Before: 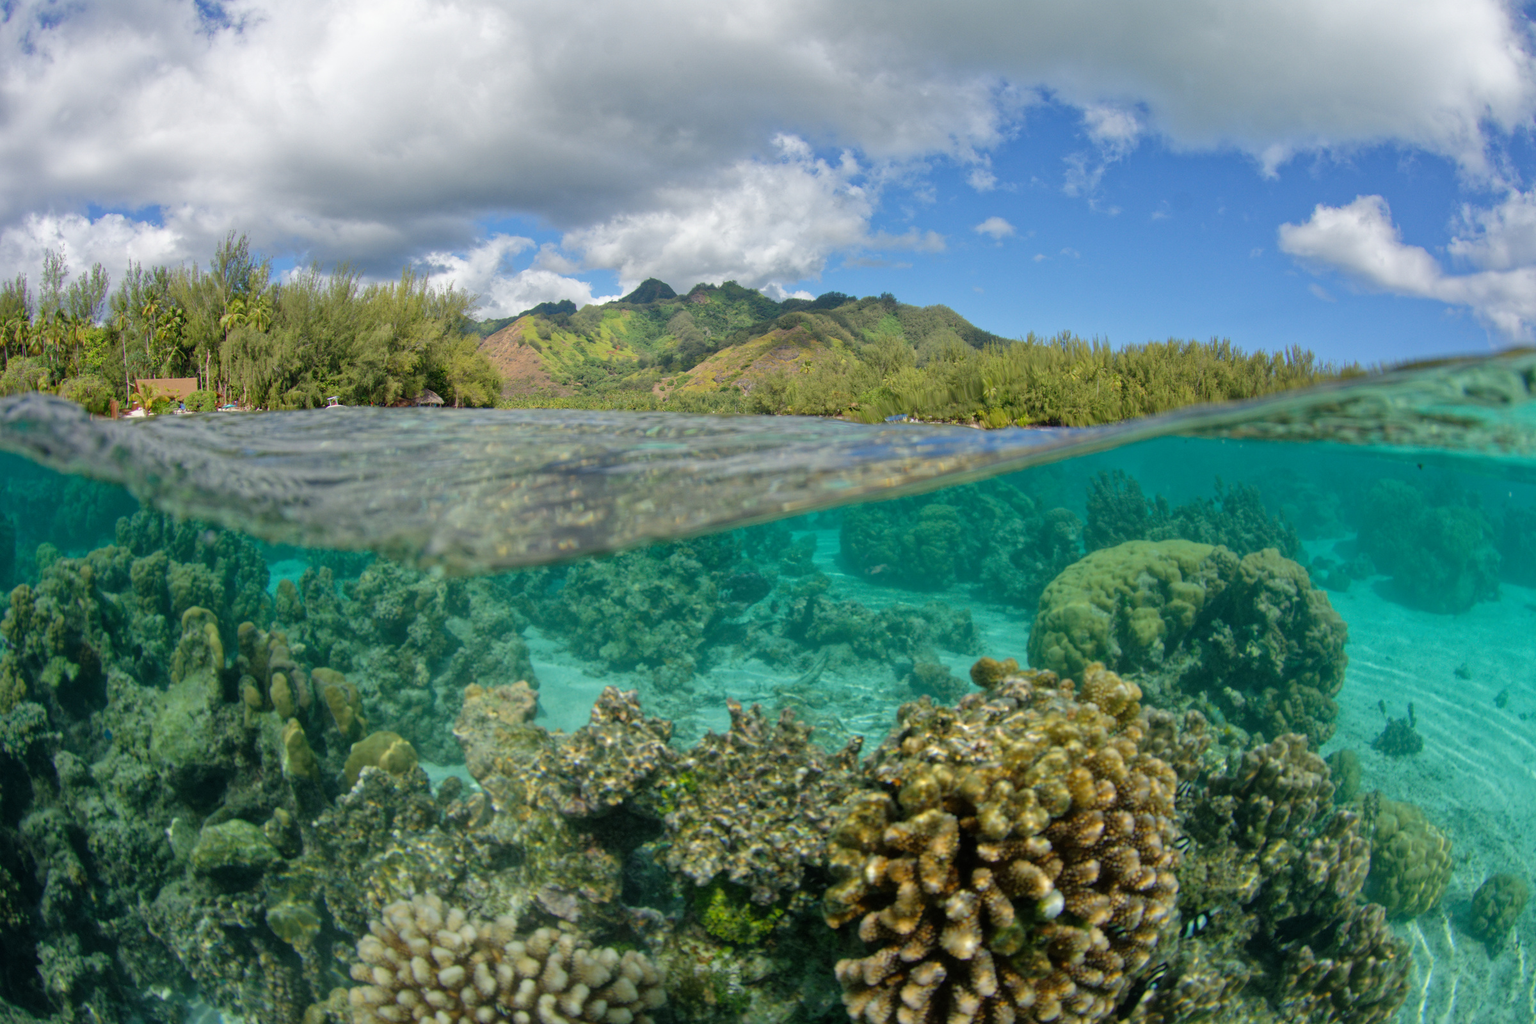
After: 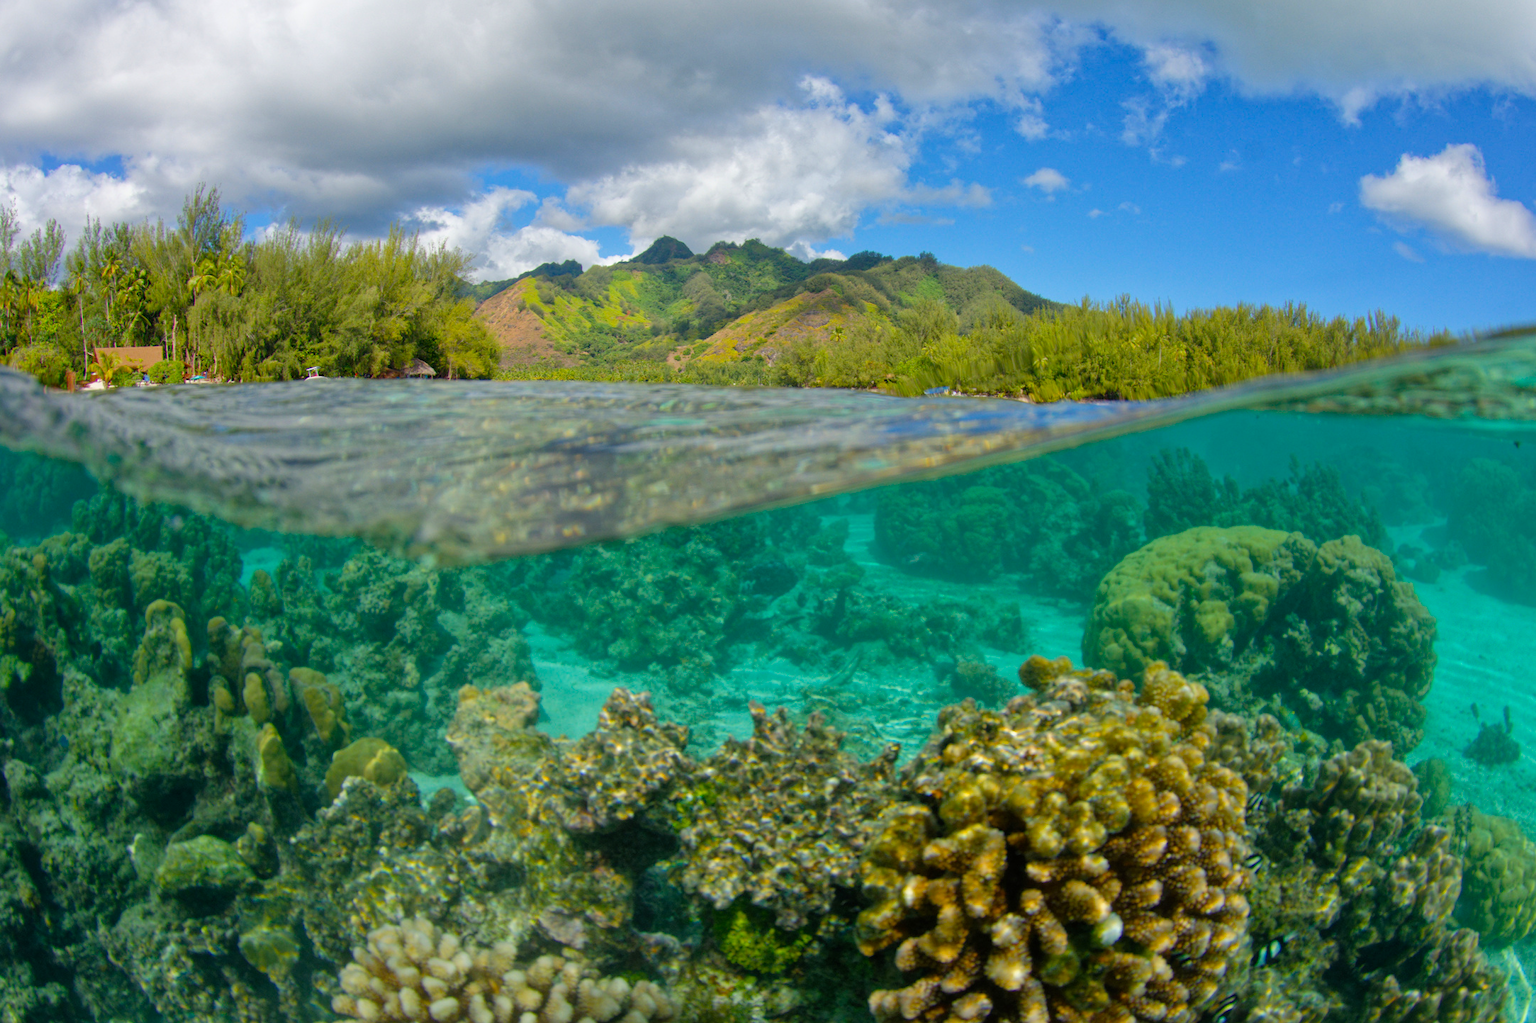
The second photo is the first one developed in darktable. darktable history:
crop: left 3.305%, top 6.436%, right 6.389%, bottom 3.258%
color balance rgb: perceptual saturation grading › global saturation 25%, global vibrance 20%
